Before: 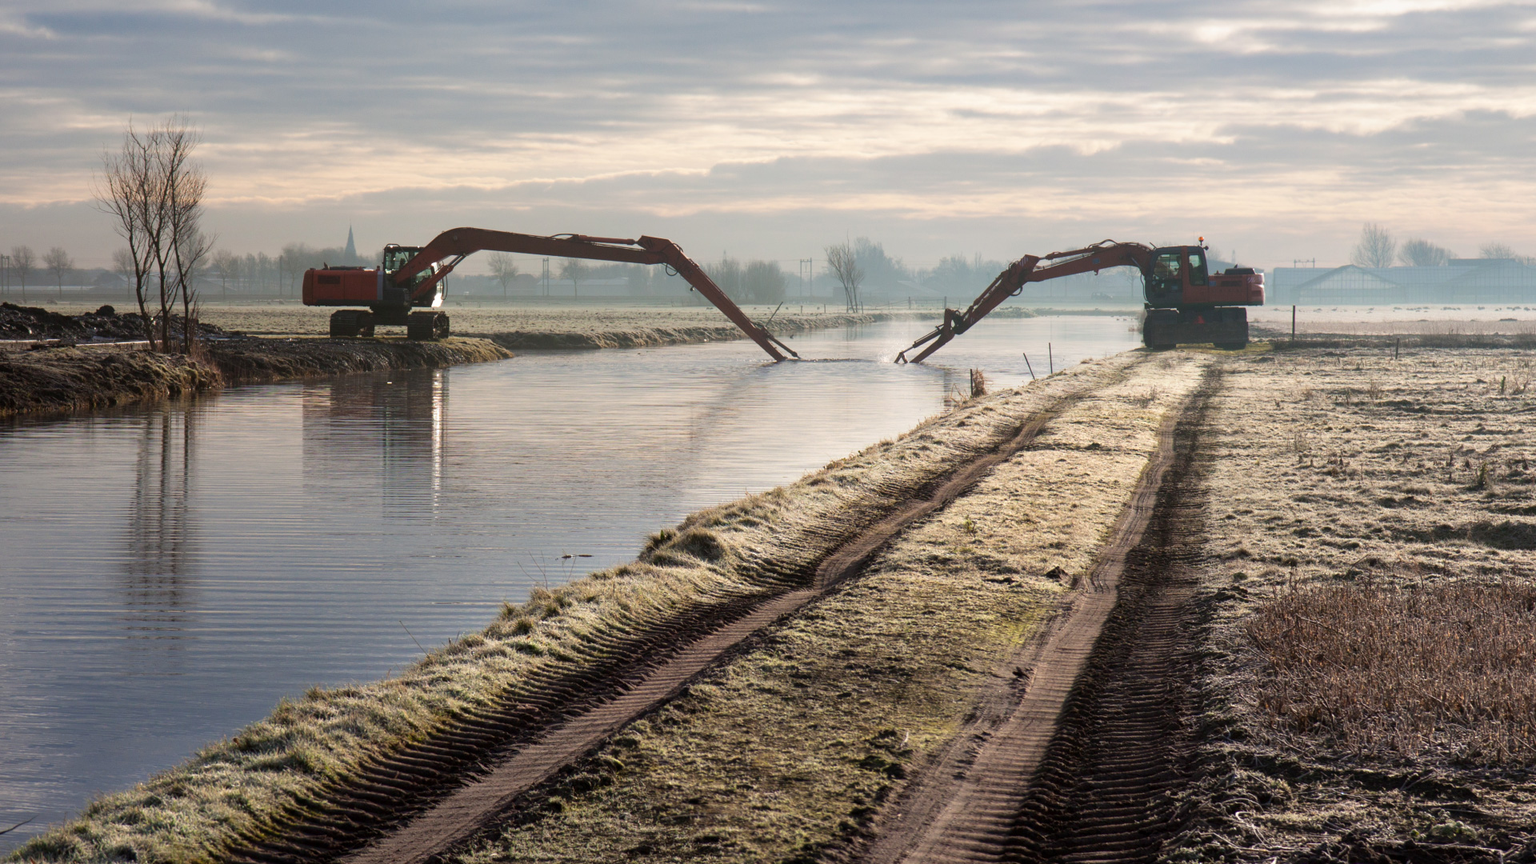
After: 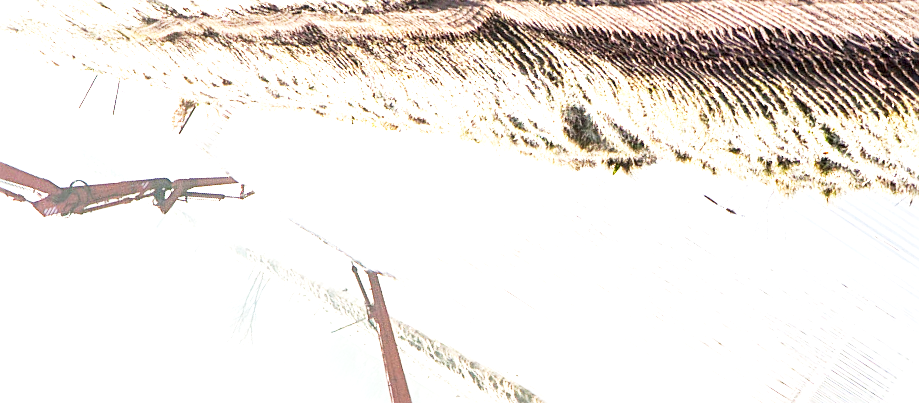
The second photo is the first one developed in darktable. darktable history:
exposure: exposure 2.273 EV, compensate highlight preservation false
local contrast: detail 130%
base curve: curves: ch0 [(0, 0) (0.005, 0.002) (0.193, 0.295) (0.399, 0.664) (0.75, 0.928) (1, 1)], preserve colors none
crop and rotate: angle 147.1°, left 9.155%, top 15.685%, right 4.381%, bottom 16.938%
sharpen: on, module defaults
